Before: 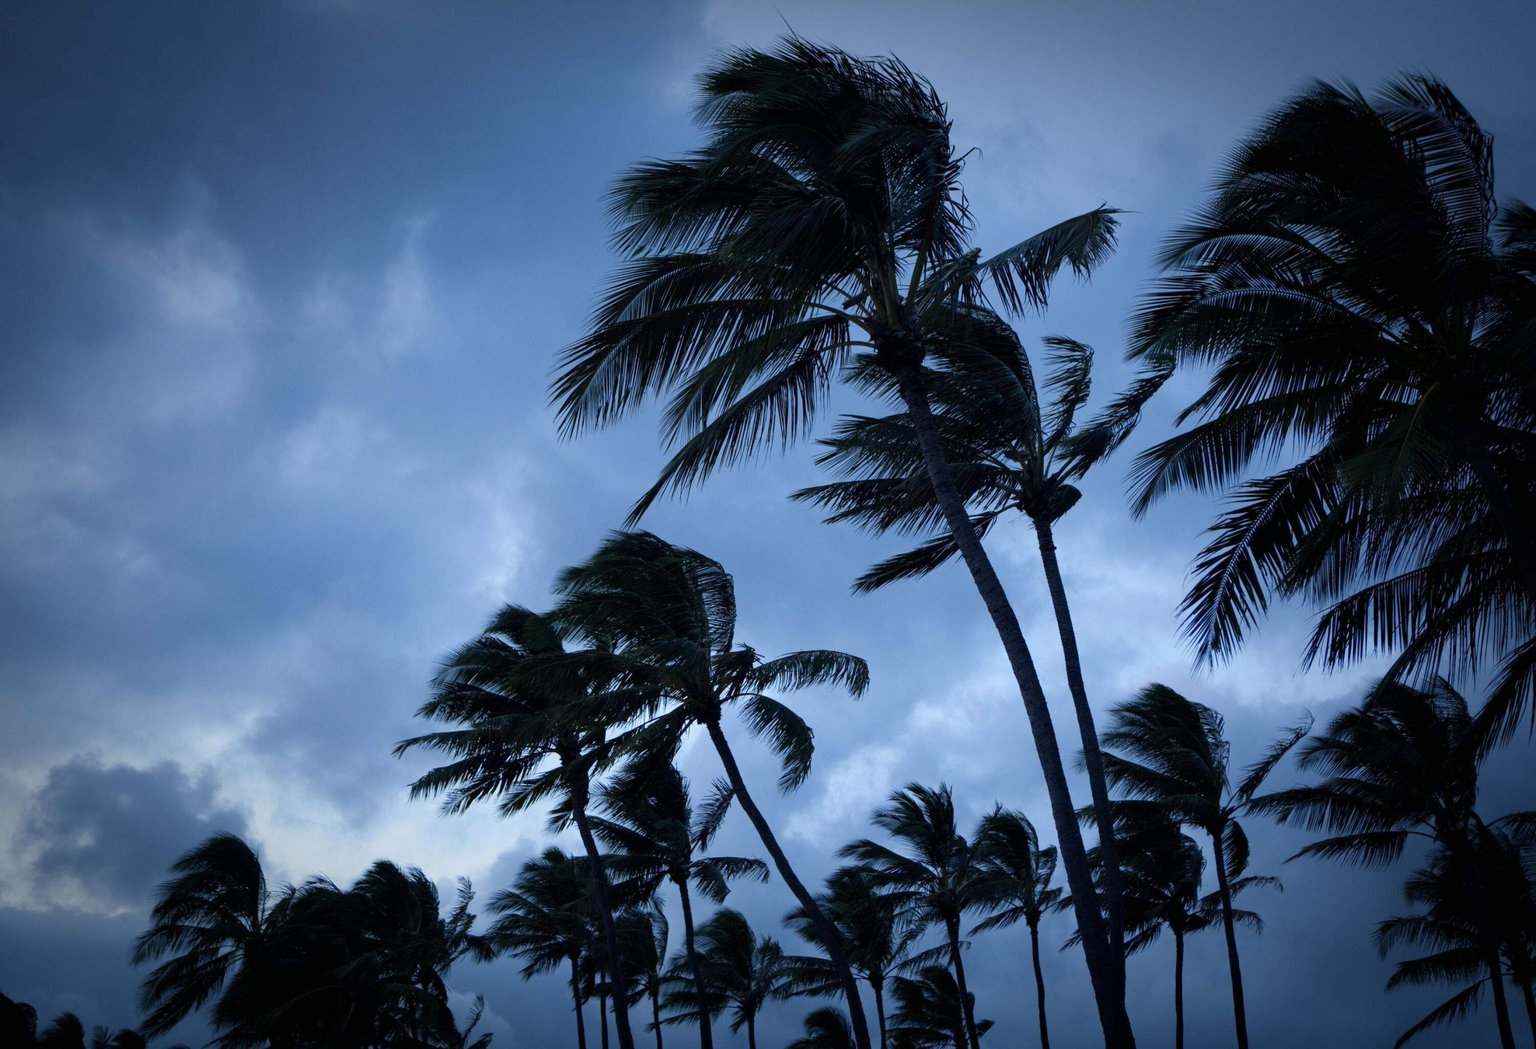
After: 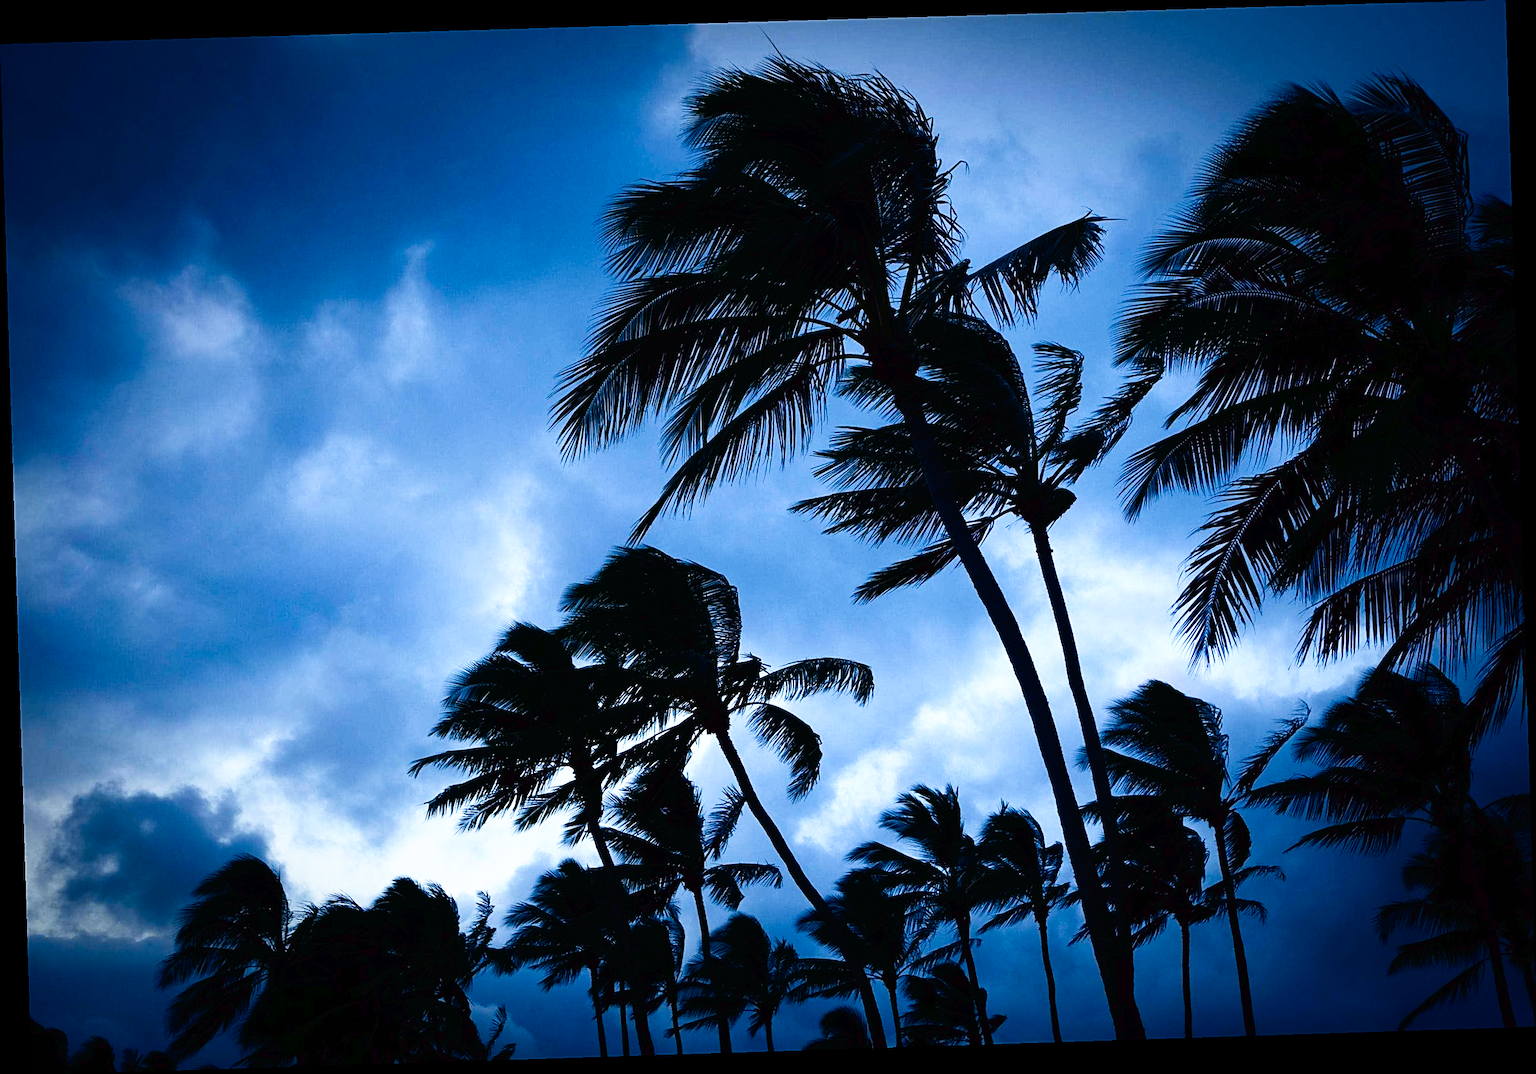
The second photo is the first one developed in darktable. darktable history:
contrast brightness saturation: contrast 0.13, brightness -0.24, saturation 0.14
tone curve: curves: ch0 [(0, 0) (0.003, 0.016) (0.011, 0.016) (0.025, 0.016) (0.044, 0.017) (0.069, 0.026) (0.1, 0.044) (0.136, 0.074) (0.177, 0.121) (0.224, 0.183) (0.277, 0.248) (0.335, 0.326) (0.399, 0.413) (0.468, 0.511) (0.543, 0.612) (0.623, 0.717) (0.709, 0.818) (0.801, 0.911) (0.898, 0.979) (1, 1)], preserve colors none
rotate and perspective: rotation -1.77°, lens shift (horizontal) 0.004, automatic cropping off
color zones: curves: ch0 [(0, 0.5) (0.143, 0.52) (0.286, 0.5) (0.429, 0.5) (0.571, 0.5) (0.714, 0.5) (0.857, 0.5) (1, 0.5)]; ch1 [(0, 0.489) (0.155, 0.45) (0.286, 0.466) (0.429, 0.5) (0.571, 0.5) (0.714, 0.5) (0.857, 0.5) (1, 0.489)]
sharpen: on, module defaults
exposure: exposure 0.375 EV, compensate highlight preservation false
